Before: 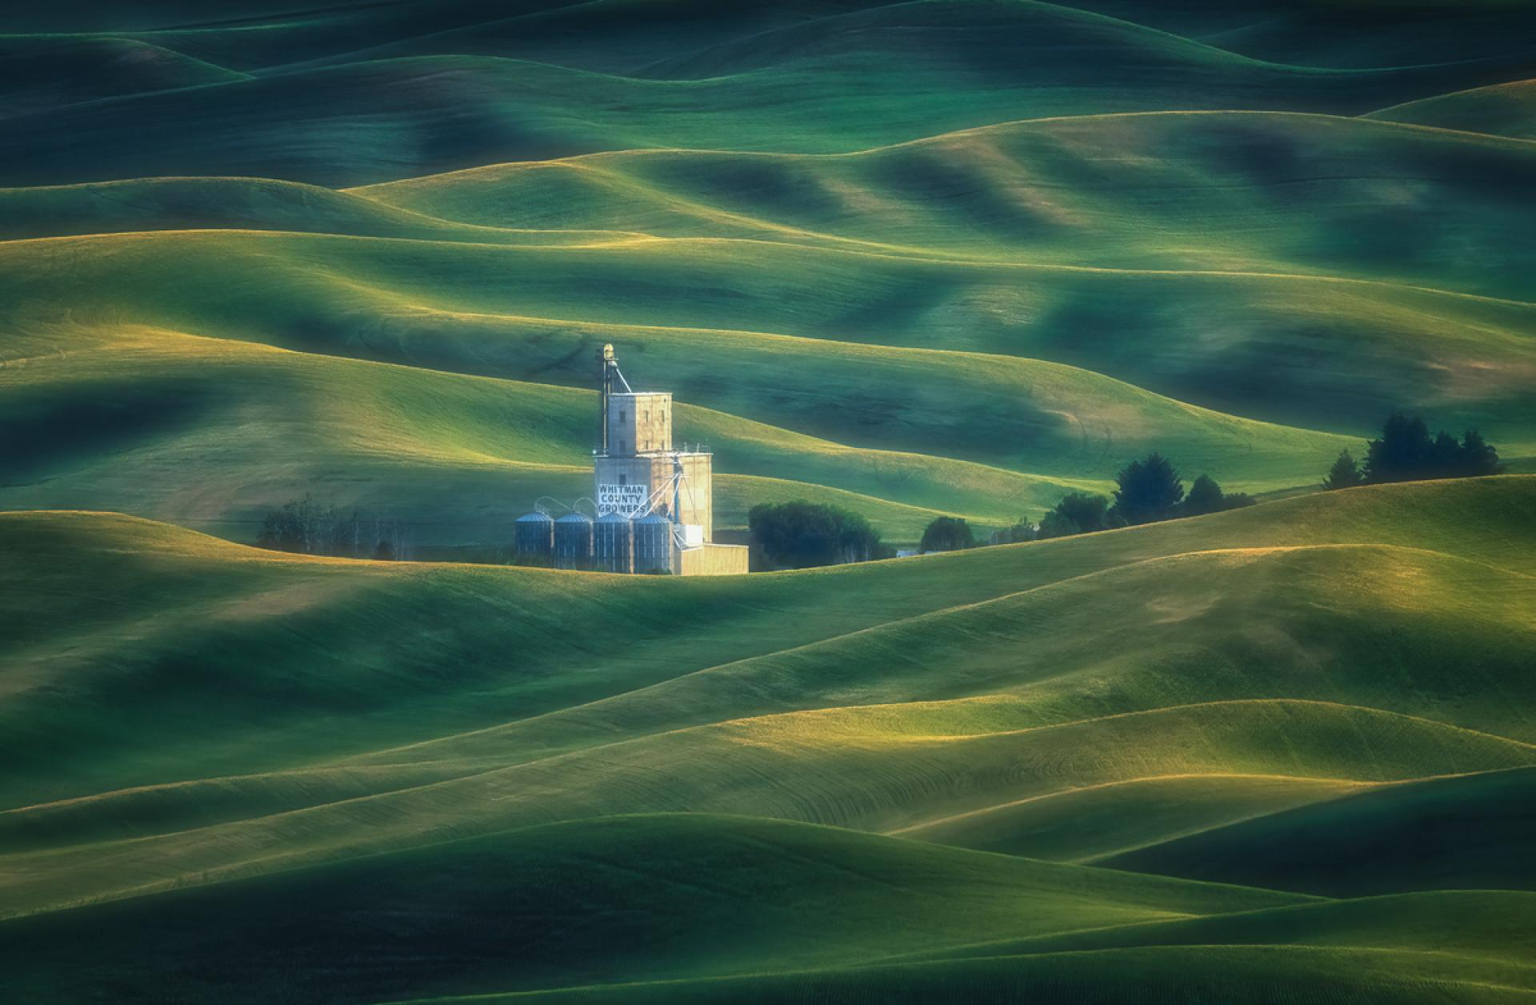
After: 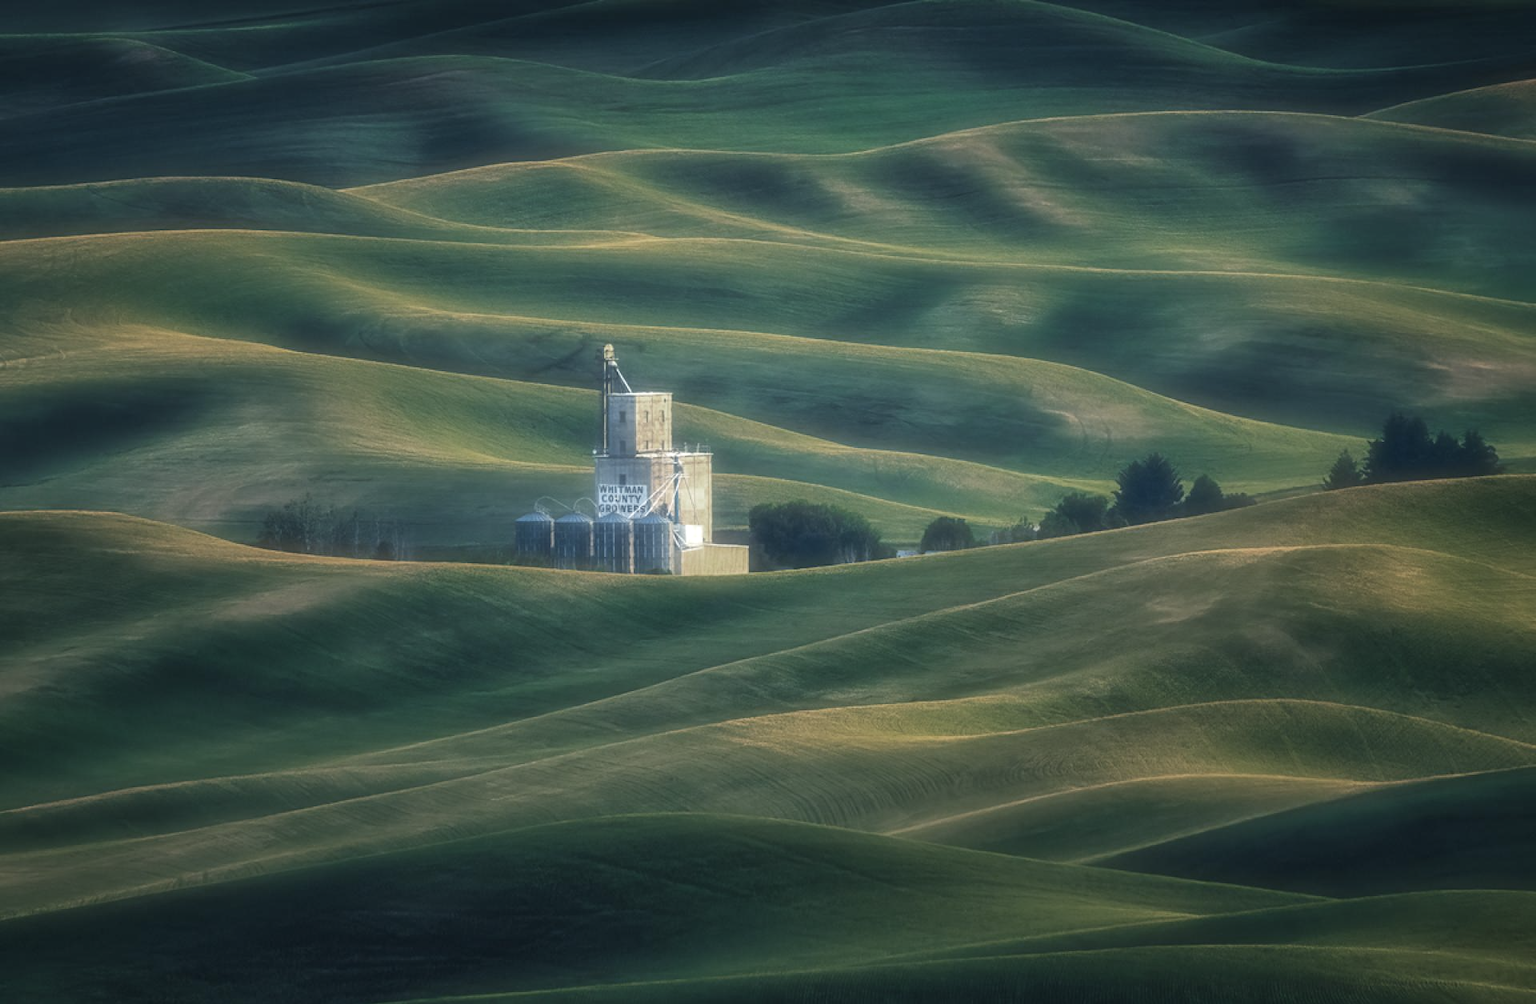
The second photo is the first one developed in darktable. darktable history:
exposure: exposure 0.297 EV, compensate highlight preservation false
contrast brightness saturation: saturation 0.181
color zones: curves: ch0 [(0, 0.487) (0.241, 0.395) (0.434, 0.373) (0.658, 0.412) (0.838, 0.487)]; ch1 [(0, 0) (0.053, 0.053) (0.211, 0.202) (0.579, 0.259) (0.781, 0.241)]
color correction: highlights a* 0.494, highlights b* 2.65, shadows a* -1.03, shadows b* -4.08
